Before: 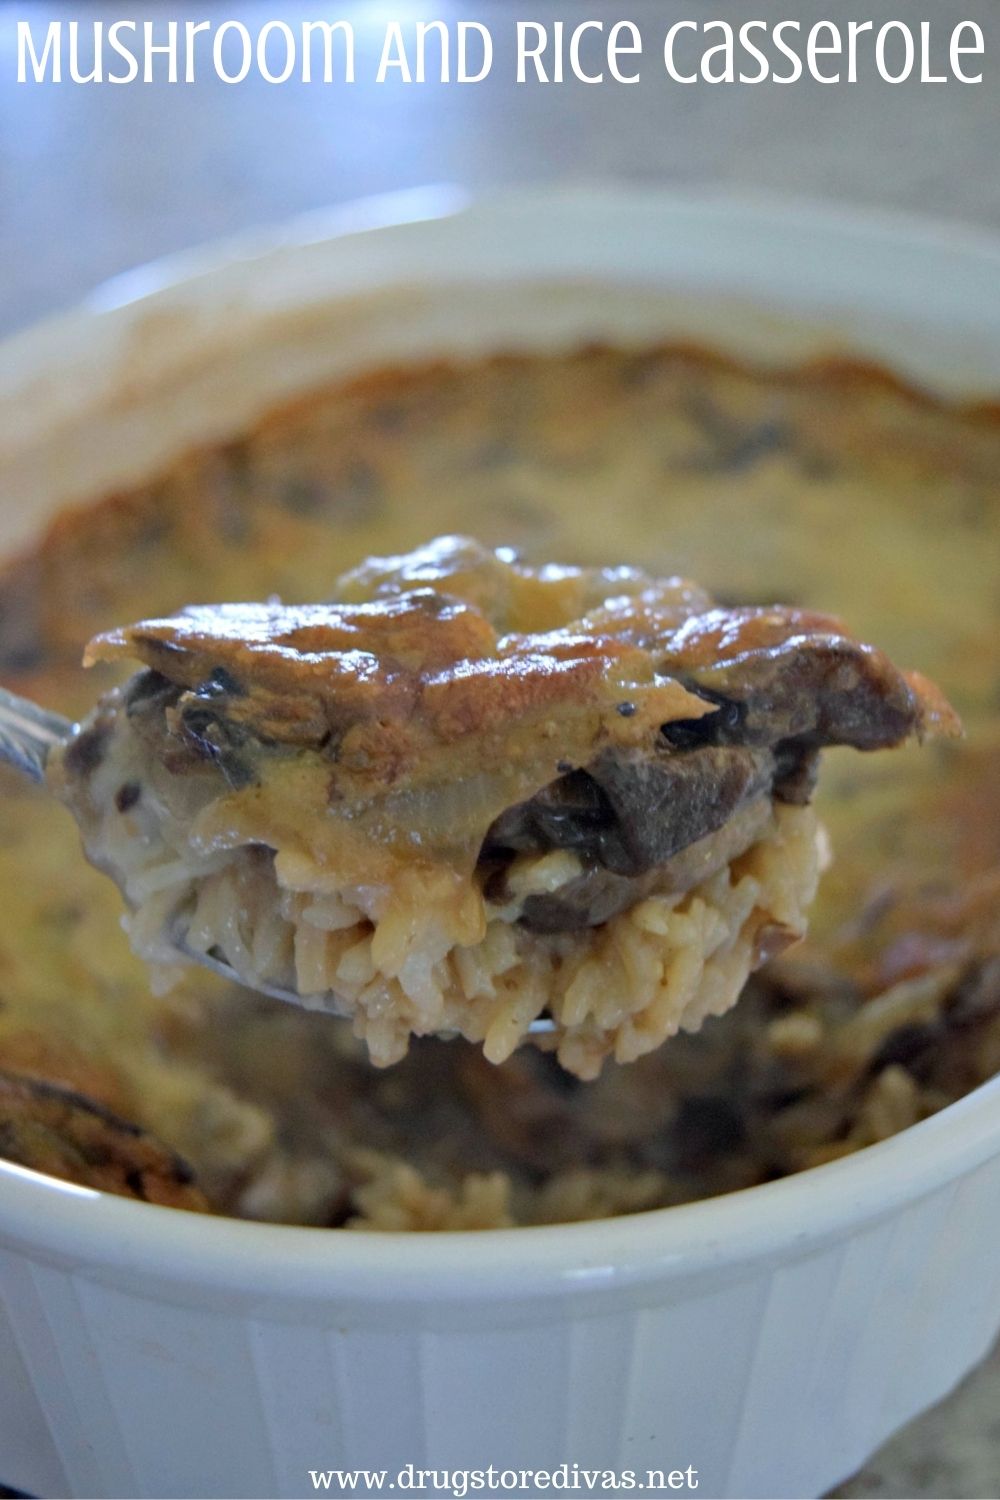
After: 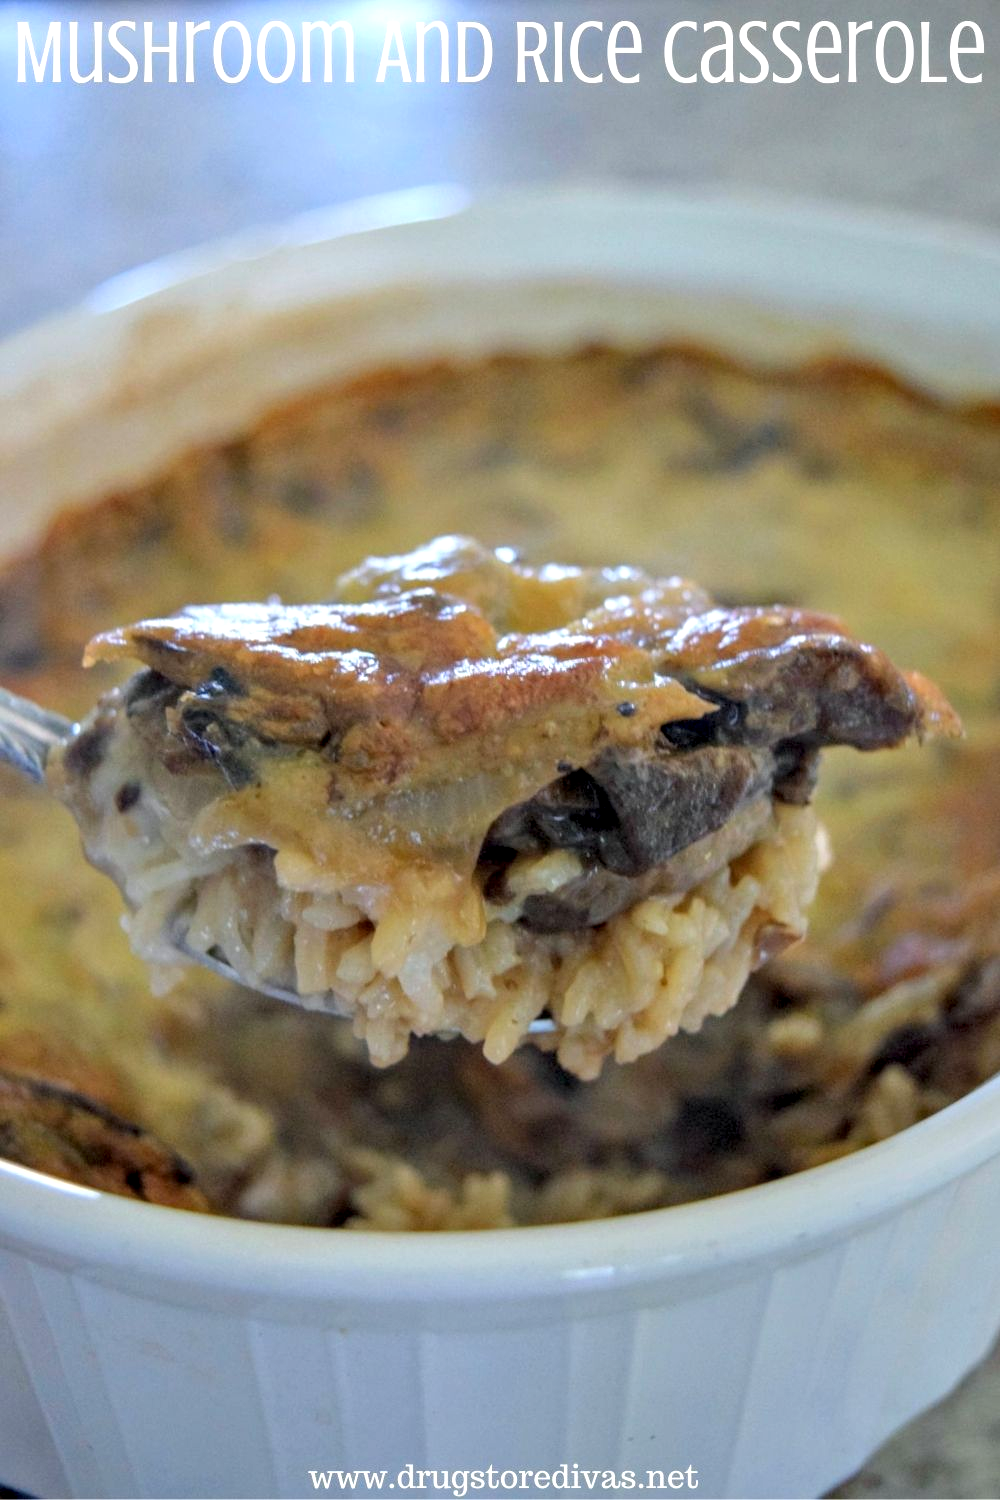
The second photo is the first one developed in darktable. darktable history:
contrast brightness saturation: brightness 0.09, saturation 0.19
local contrast: highlights 61%, detail 143%, midtone range 0.428
base curve: curves: ch0 [(0, 0) (0.283, 0.295) (1, 1)], preserve colors none
